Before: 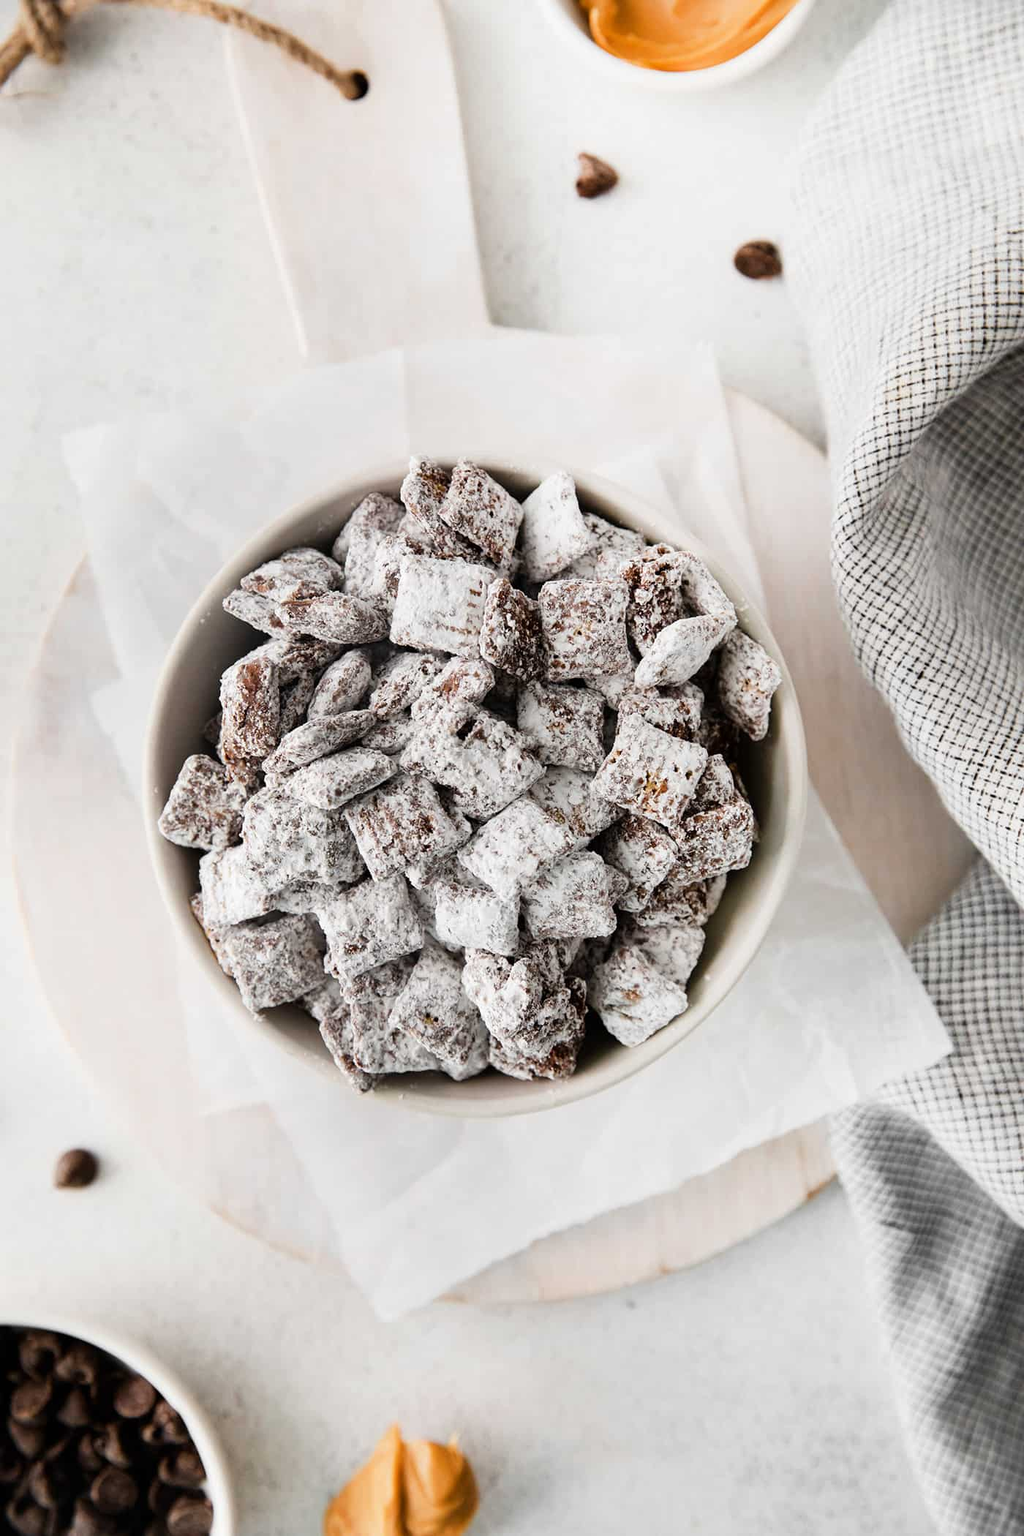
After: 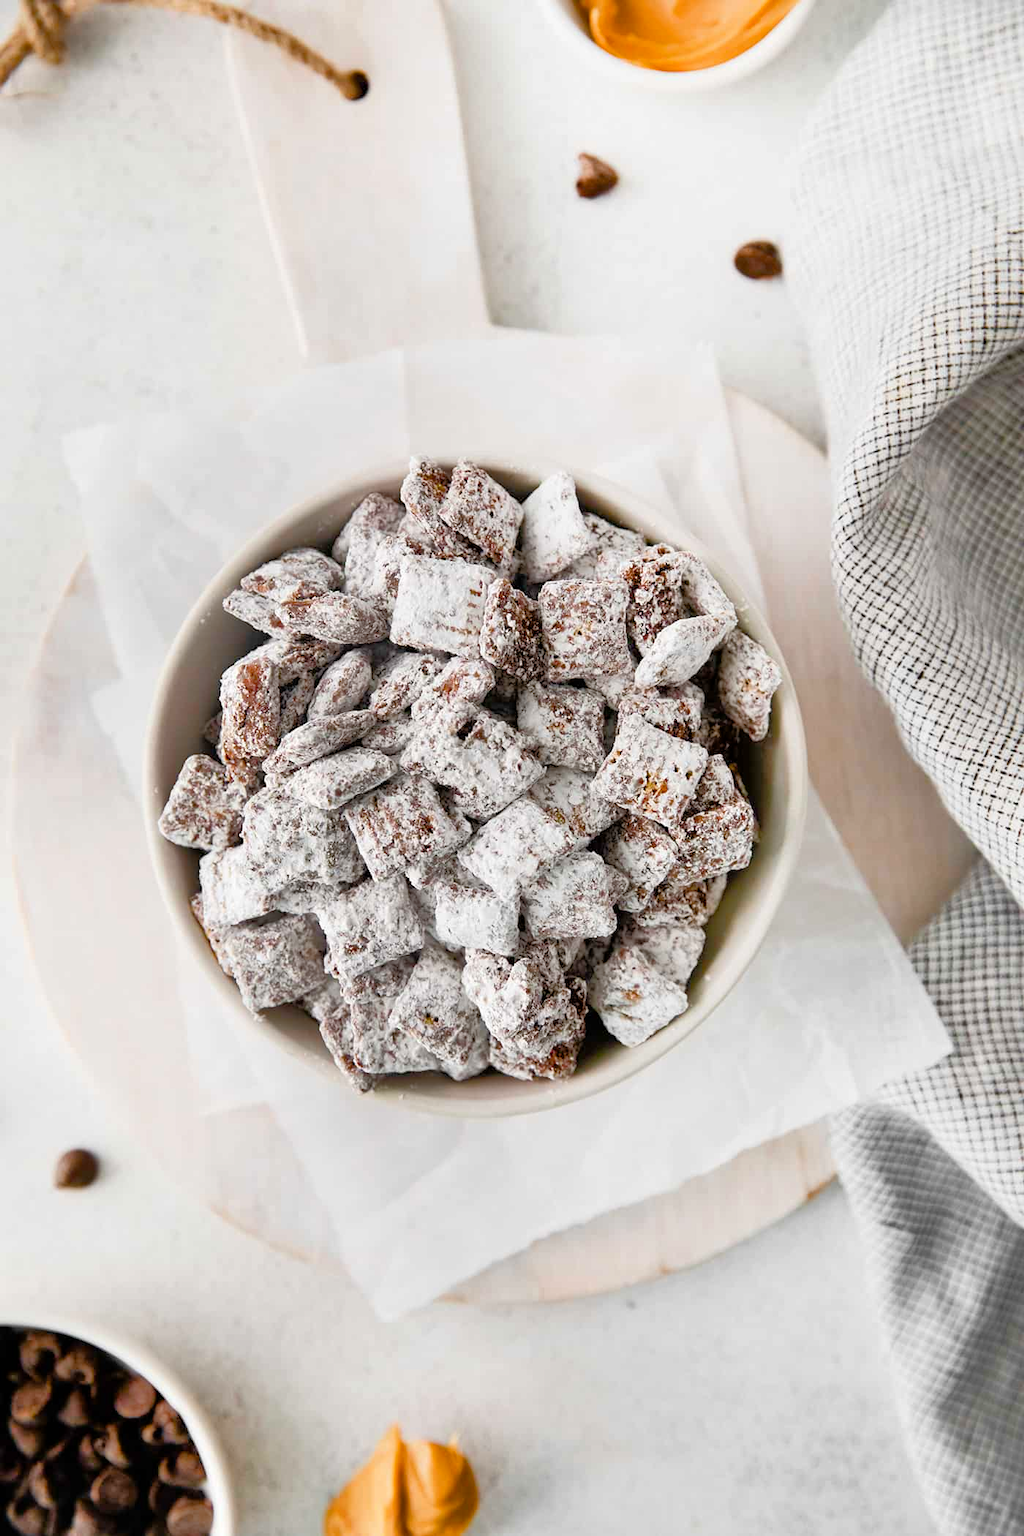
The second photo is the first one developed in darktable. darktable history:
color balance rgb: perceptual saturation grading › global saturation 20.135%, perceptual saturation grading › highlights -19.82%, perceptual saturation grading › shadows 29.304%, global vibrance 20%
tone equalizer: -7 EV 0.158 EV, -6 EV 0.629 EV, -5 EV 1.15 EV, -4 EV 1.37 EV, -3 EV 1.13 EV, -2 EV 0.6 EV, -1 EV 0.166 EV
